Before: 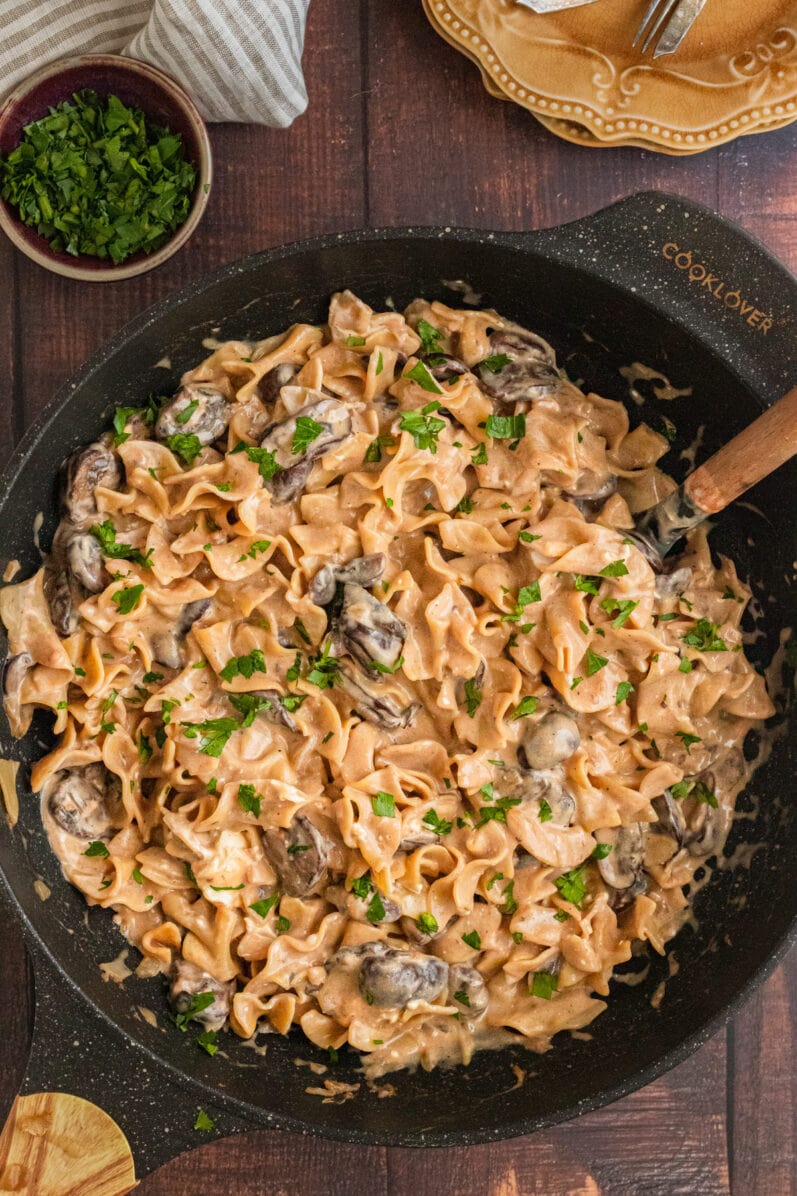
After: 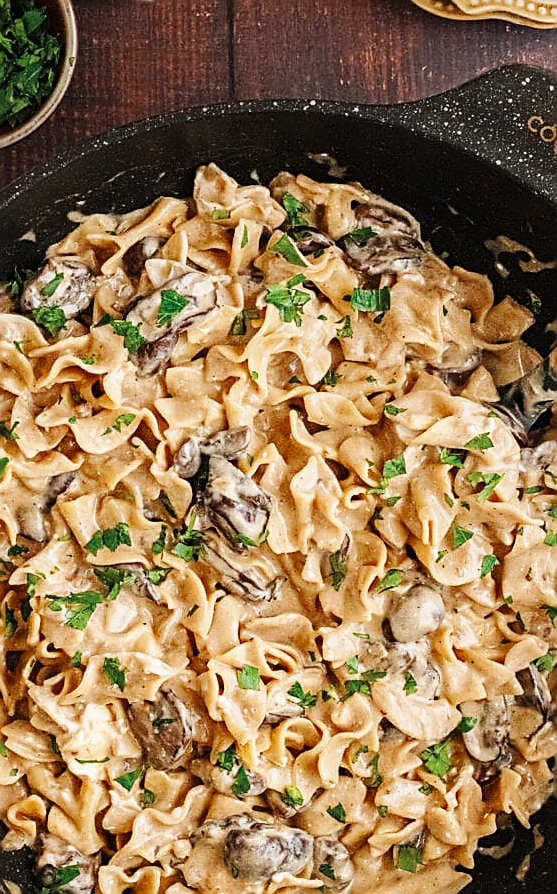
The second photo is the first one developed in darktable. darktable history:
crop and rotate: left 17.046%, top 10.659%, right 12.989%, bottom 14.553%
sharpen: radius 1.4, amount 1.25, threshold 0.7
base curve: curves: ch0 [(0, 0) (0.032, 0.025) (0.121, 0.166) (0.206, 0.329) (0.605, 0.79) (1, 1)], preserve colors none
color zones: curves: ch0 [(0, 0.5) (0.125, 0.4) (0.25, 0.5) (0.375, 0.4) (0.5, 0.4) (0.625, 0.35) (0.75, 0.35) (0.875, 0.5)]; ch1 [(0, 0.35) (0.125, 0.45) (0.25, 0.35) (0.375, 0.35) (0.5, 0.35) (0.625, 0.35) (0.75, 0.45) (0.875, 0.35)]; ch2 [(0, 0.6) (0.125, 0.5) (0.25, 0.5) (0.375, 0.6) (0.5, 0.6) (0.625, 0.5) (0.75, 0.5) (0.875, 0.5)]
